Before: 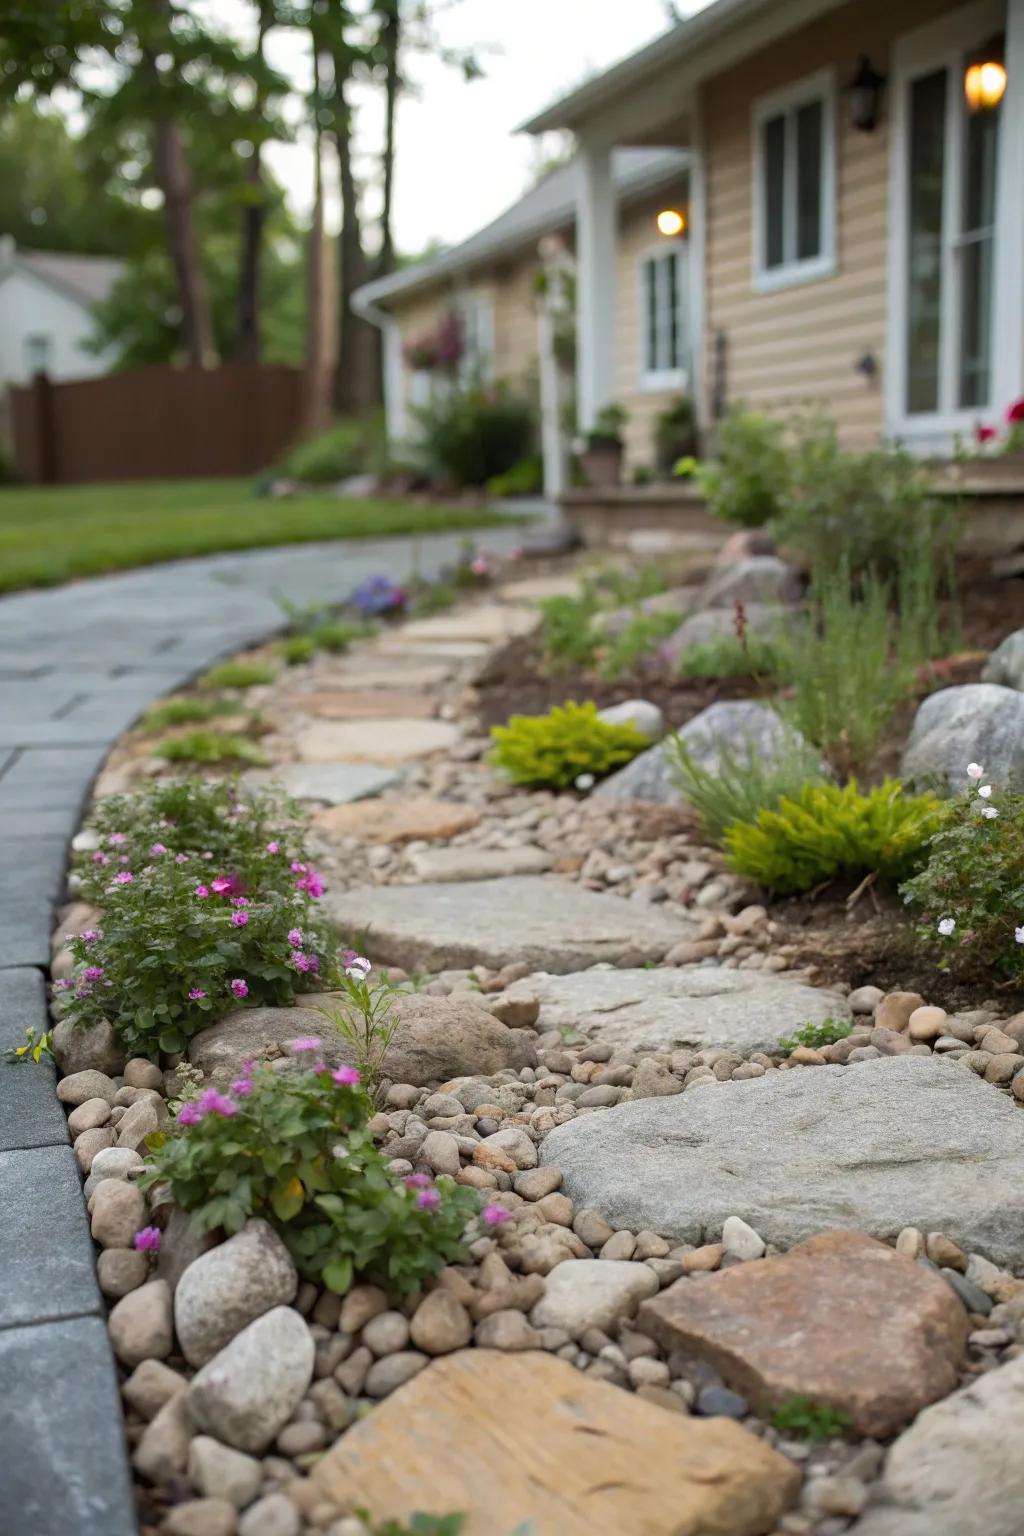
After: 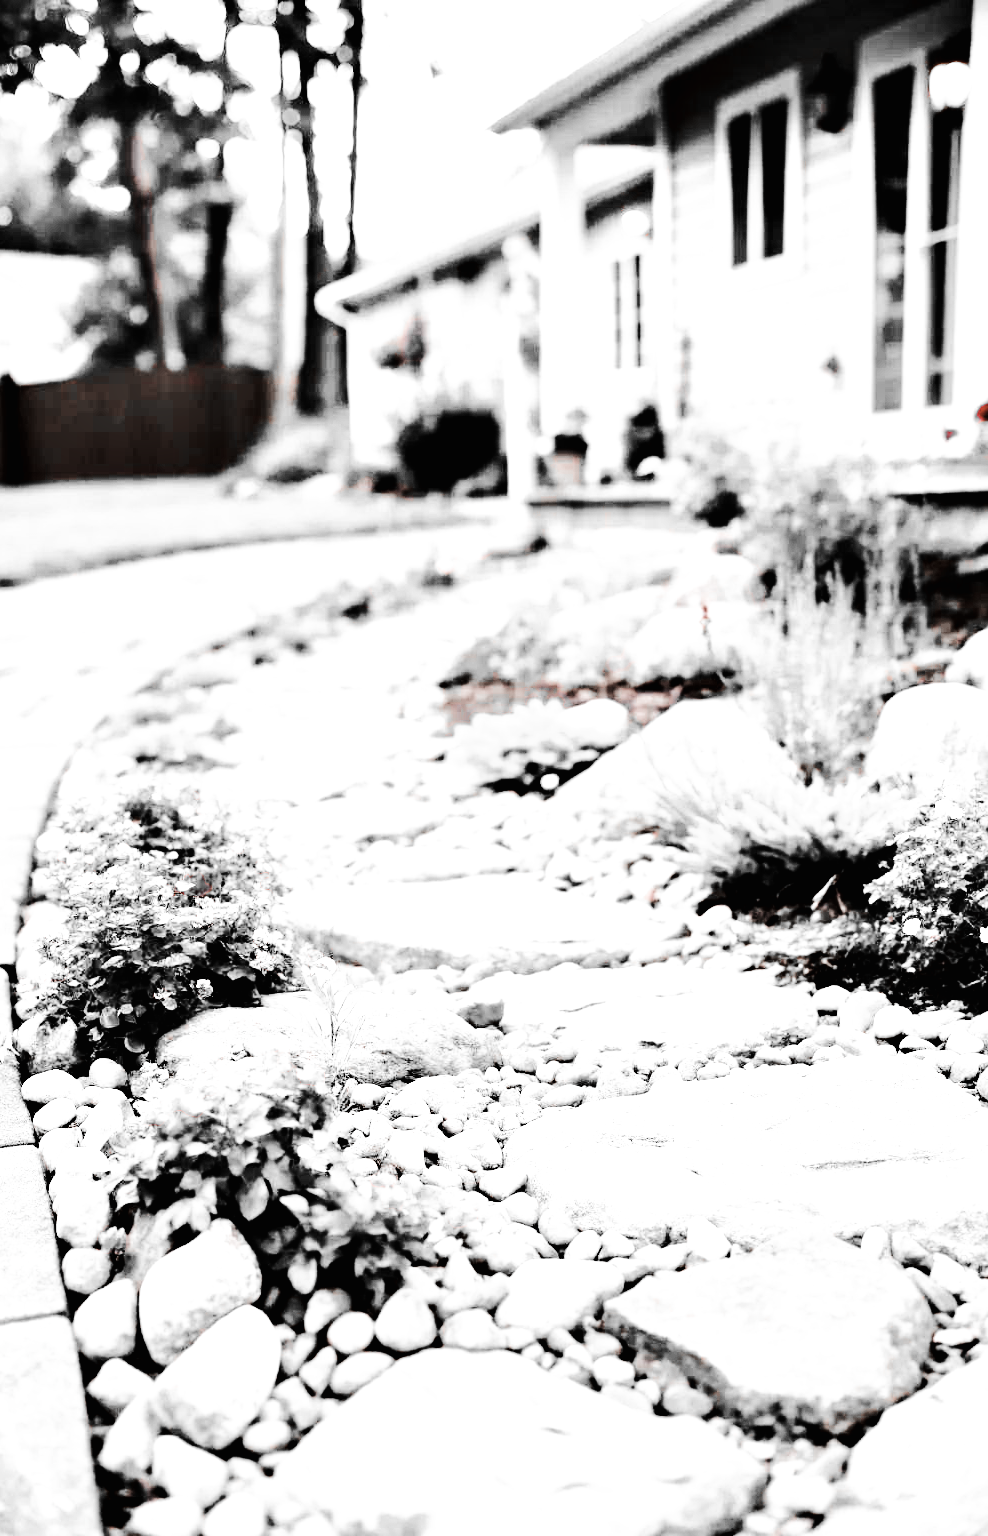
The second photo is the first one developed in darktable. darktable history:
contrast equalizer: y [[0.6 ×6], [0.55 ×6], [0 ×6], [0 ×6], [0 ×6]]
crop and rotate: left 3.49%
color zones: curves: ch1 [(0, 0.006) (0.094, 0.285) (0.171, 0.001) (0.429, 0.001) (0.571, 0.003) (0.714, 0.004) (0.857, 0.004) (1, 0.006)]
tone equalizer: -8 EV 0 EV, -7 EV -0.003 EV, -6 EV 0.003 EV, -5 EV -0.064 EV, -4 EV -0.154 EV, -3 EV -0.193 EV, -2 EV 0.226 EV, -1 EV 0.723 EV, +0 EV 0.471 EV
base curve: curves: ch0 [(0, 0.003) (0.001, 0.002) (0.006, 0.004) (0.02, 0.022) (0.048, 0.086) (0.094, 0.234) (0.162, 0.431) (0.258, 0.629) (0.385, 0.8) (0.548, 0.918) (0.751, 0.988) (1, 1)], preserve colors none
tone curve: curves: ch0 [(0, 0) (0.003, 0.007) (0.011, 0.008) (0.025, 0.007) (0.044, 0.009) (0.069, 0.012) (0.1, 0.02) (0.136, 0.035) (0.177, 0.06) (0.224, 0.104) (0.277, 0.16) (0.335, 0.228) (0.399, 0.308) (0.468, 0.418) (0.543, 0.525) (0.623, 0.635) (0.709, 0.723) (0.801, 0.802) (0.898, 0.889) (1, 1)], color space Lab, linked channels, preserve colors none
exposure: black level correction 0, exposure 1.101 EV, compensate highlight preservation false
